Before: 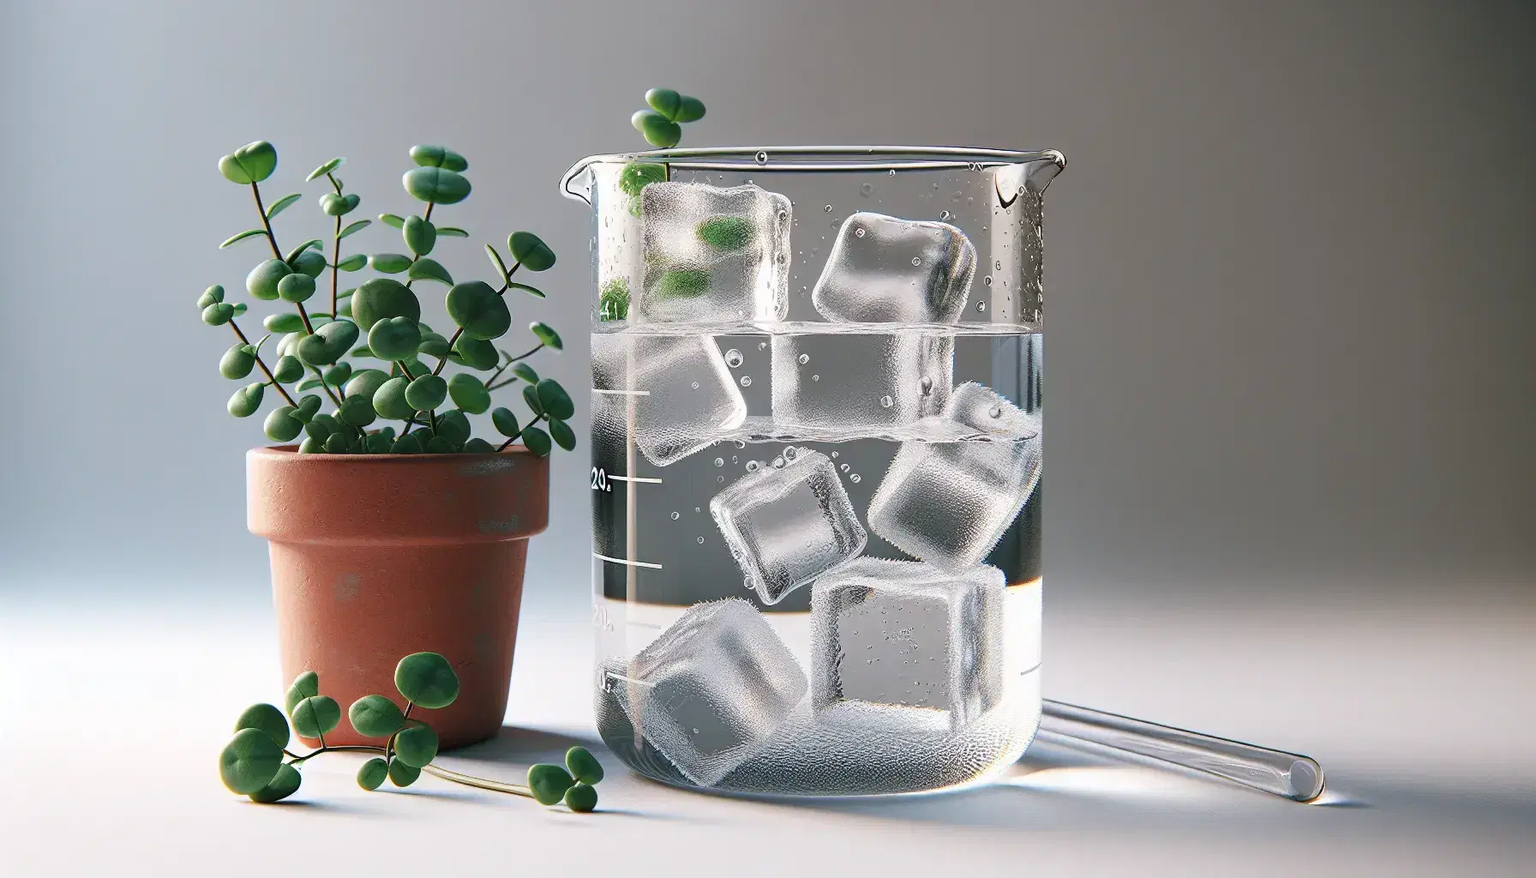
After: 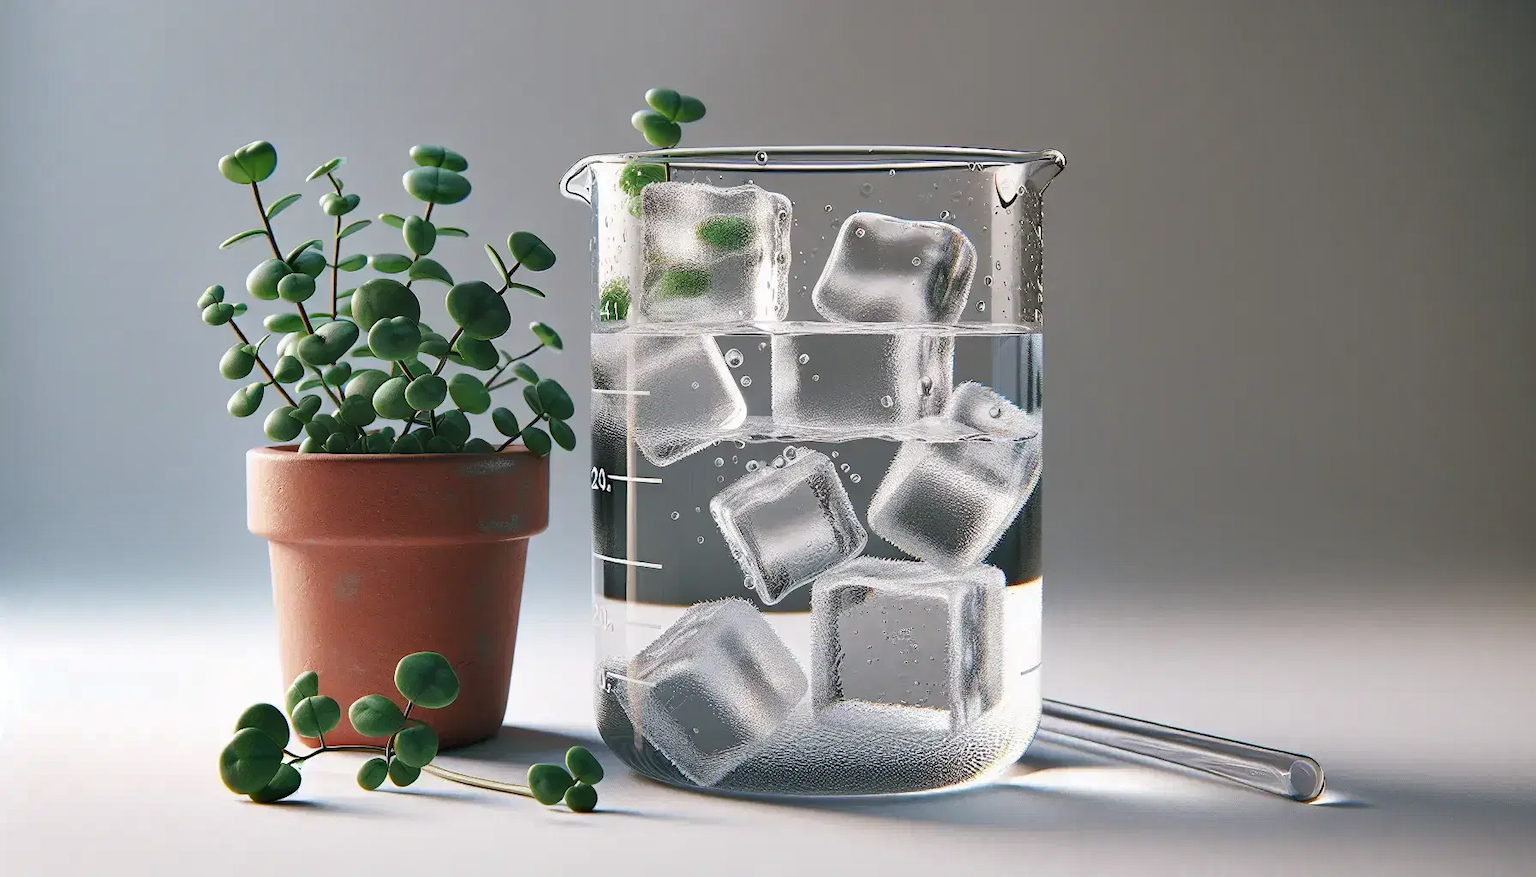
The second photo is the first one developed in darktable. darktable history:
shadows and highlights: soften with gaussian
contrast brightness saturation: saturation -0.055
